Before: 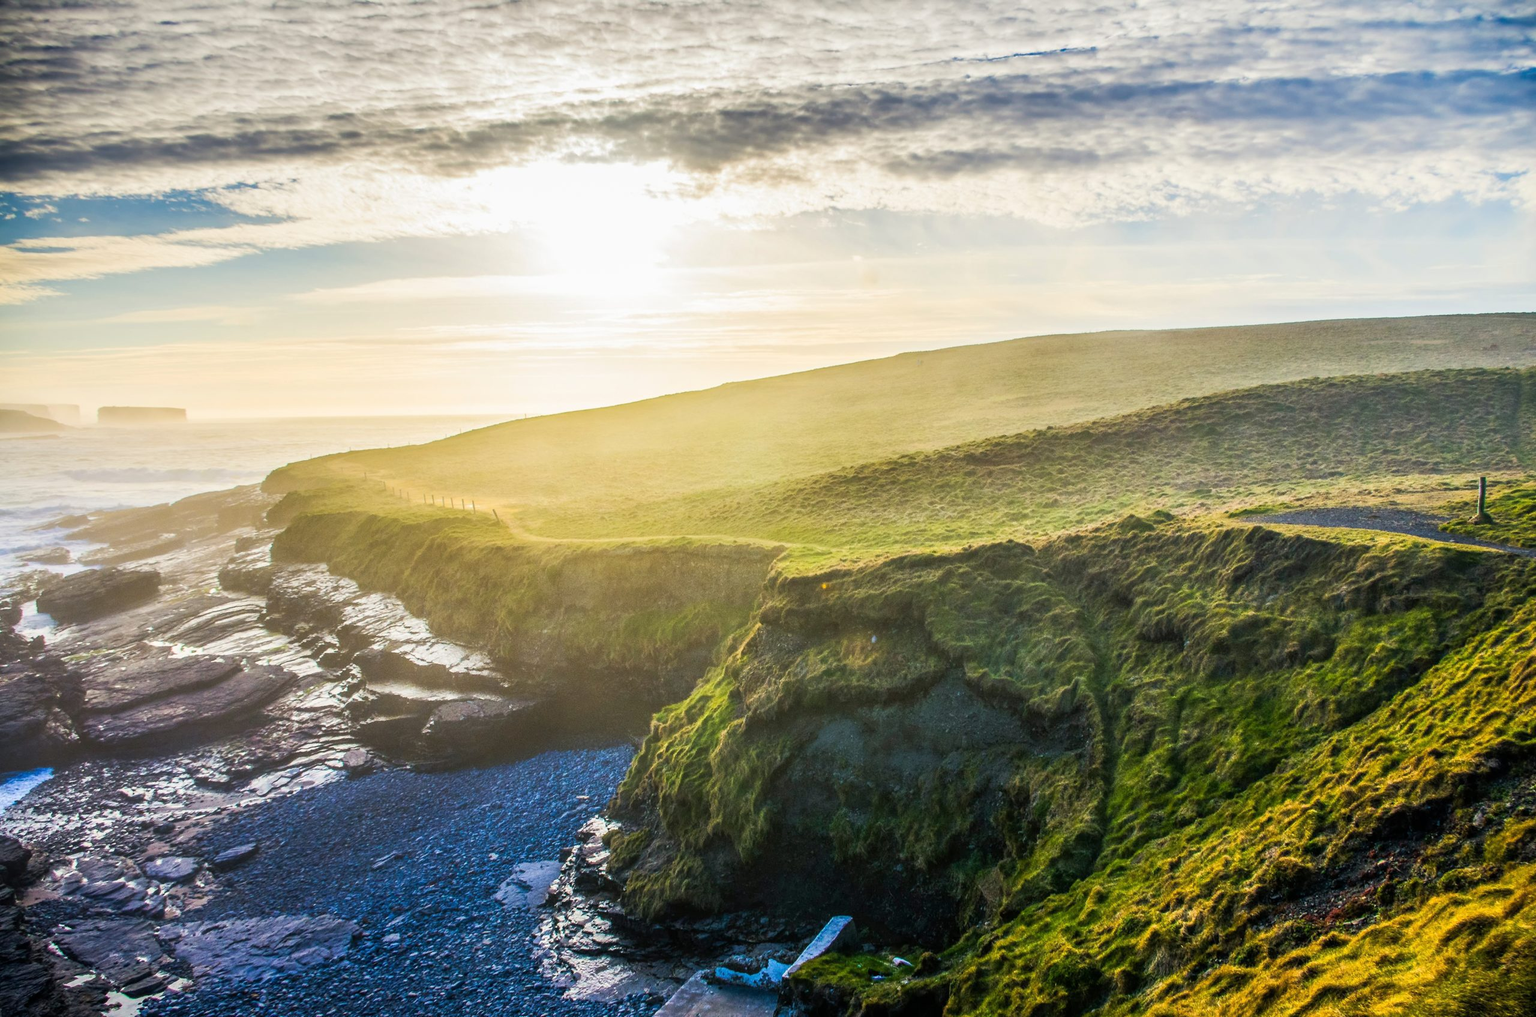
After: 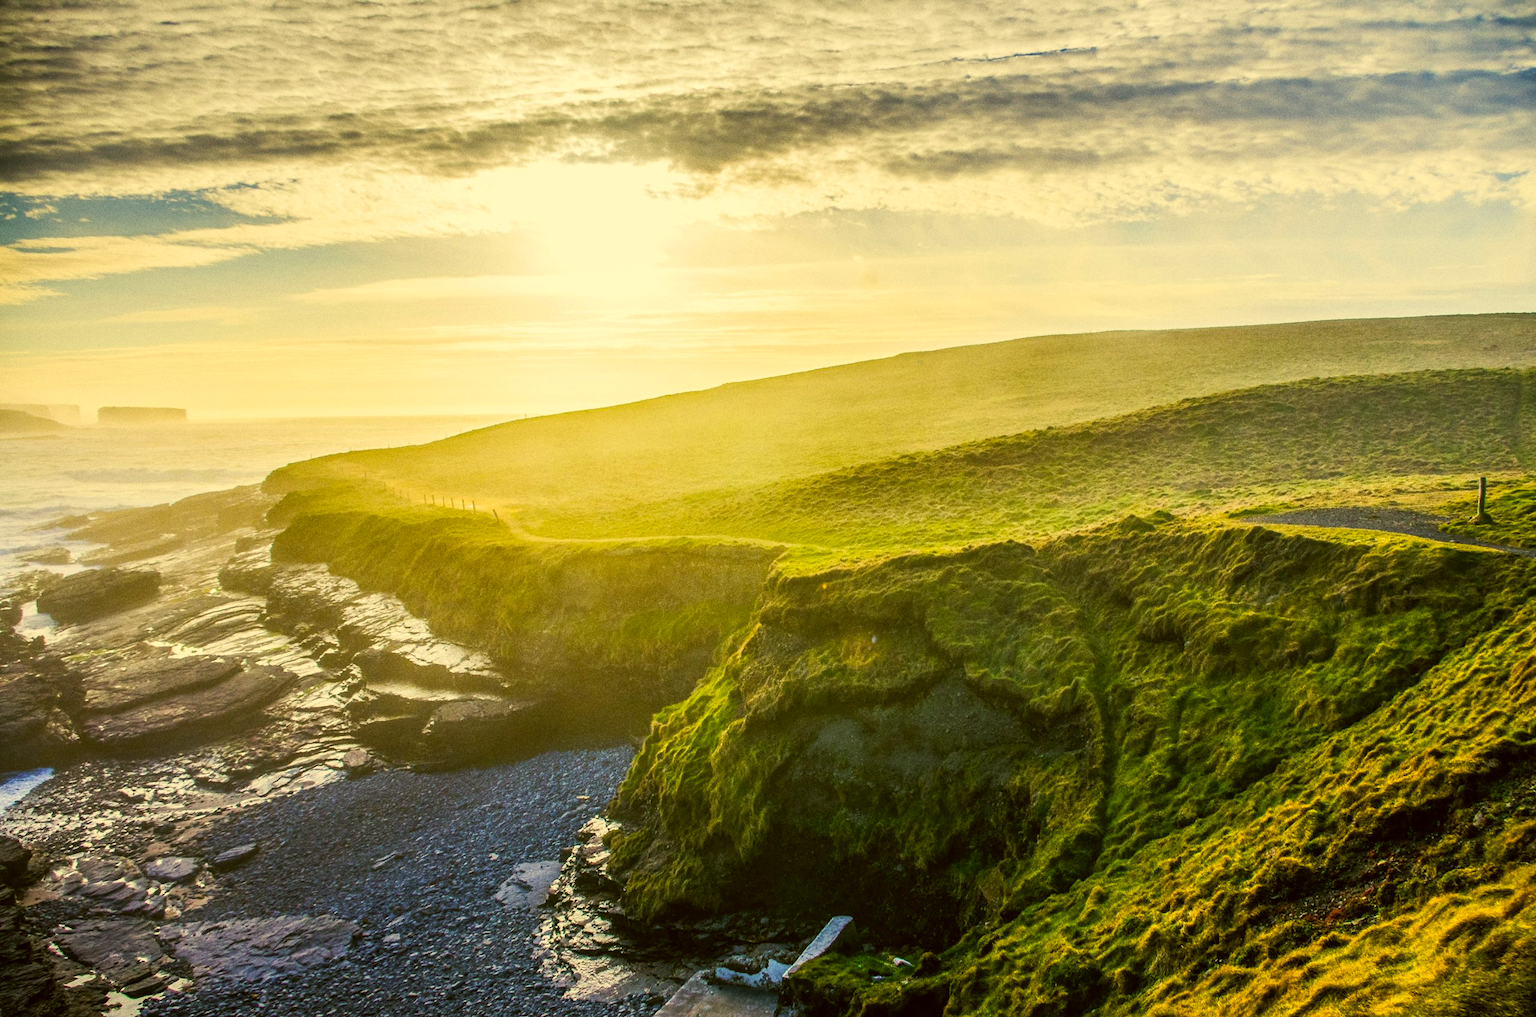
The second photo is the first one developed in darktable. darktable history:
color correction: highlights a* 0.162, highlights b* 29.53, shadows a* -0.162, shadows b* 21.09
grain: strength 26%
